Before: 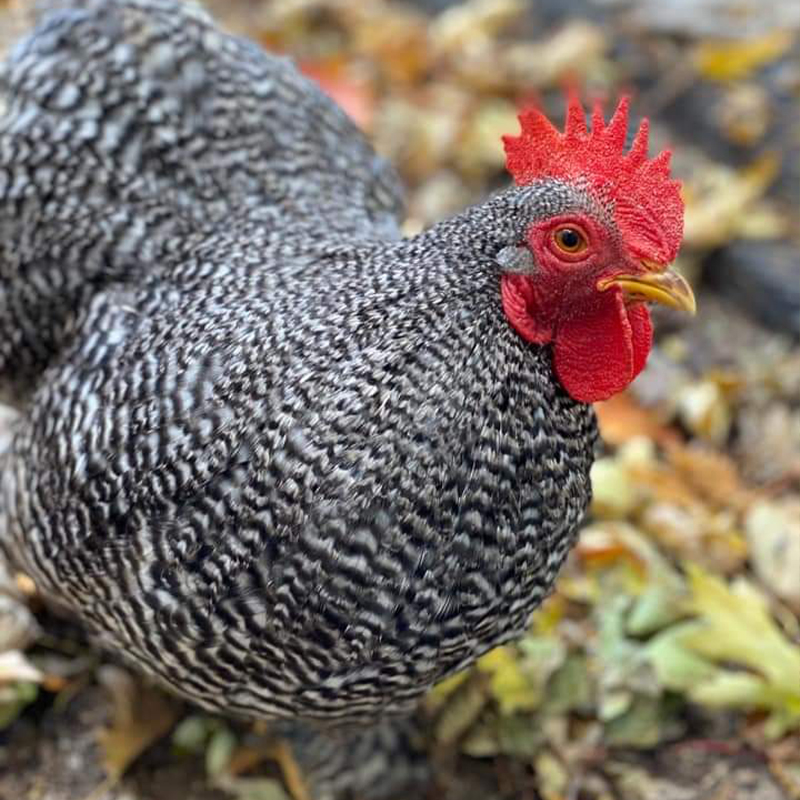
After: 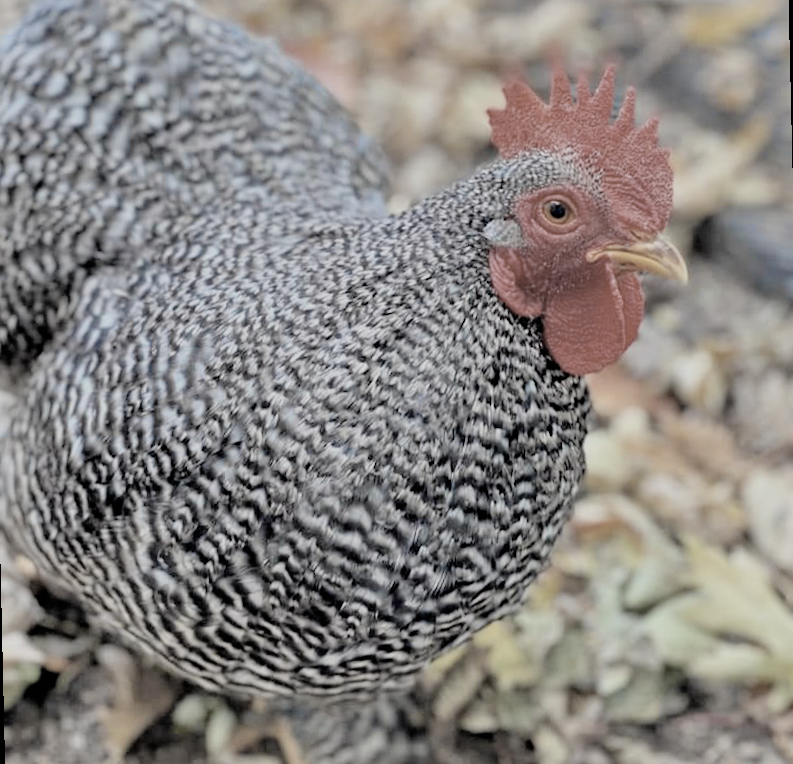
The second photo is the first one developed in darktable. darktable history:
filmic rgb: black relative exposure -7.15 EV, white relative exposure 5.36 EV, hardness 3.02, color science v6 (2022)
exposure: exposure 0.2 EV, compensate highlight preservation false
tone equalizer: -7 EV 0.15 EV, -6 EV 0.6 EV, -5 EV 1.15 EV, -4 EV 1.33 EV, -3 EV 1.15 EV, -2 EV 0.6 EV, -1 EV 0.15 EV, mask exposure compensation -0.5 EV
color zones: curves: ch1 [(0.238, 0.163) (0.476, 0.2) (0.733, 0.322) (0.848, 0.134)]
rotate and perspective: rotation -1.32°, lens shift (horizontal) -0.031, crop left 0.015, crop right 0.985, crop top 0.047, crop bottom 0.982
